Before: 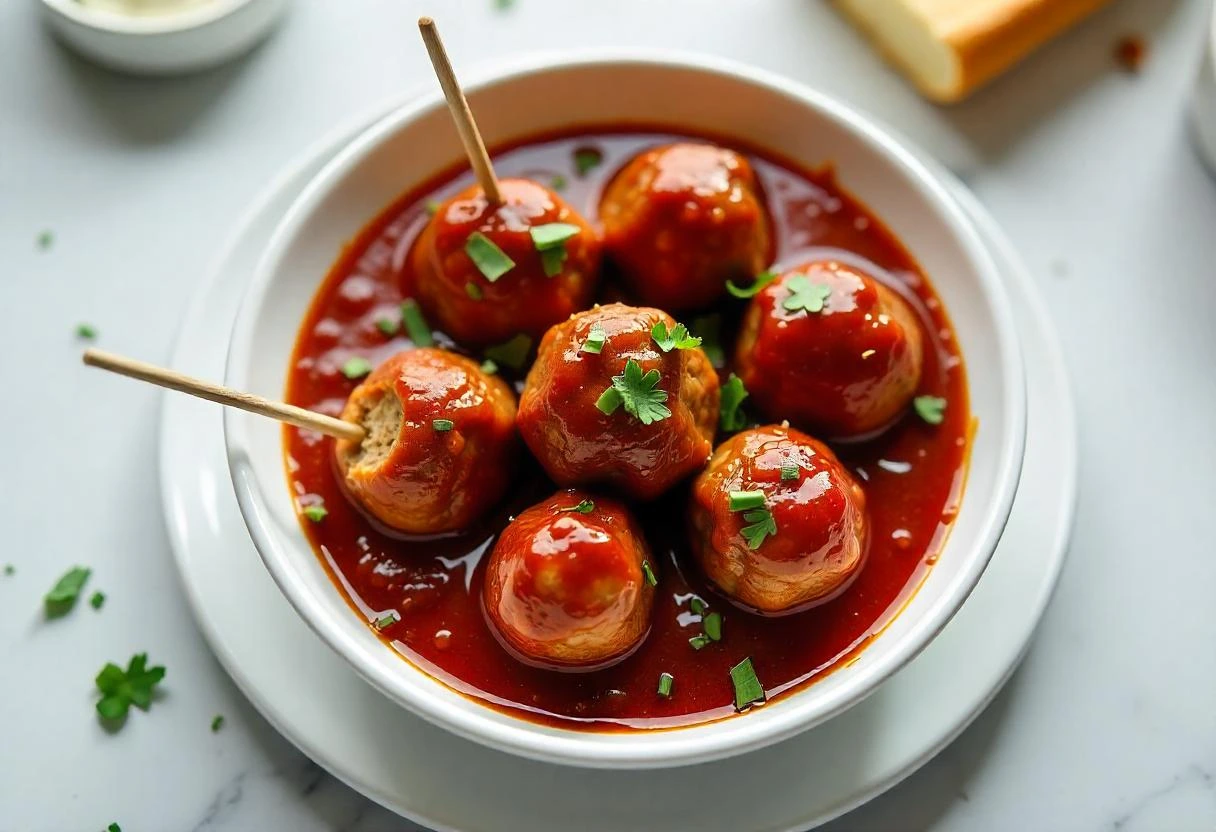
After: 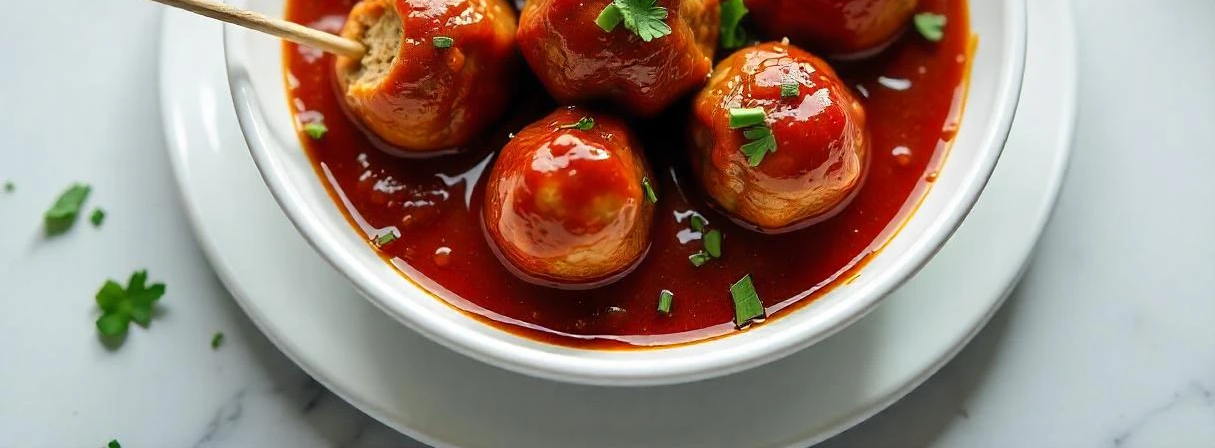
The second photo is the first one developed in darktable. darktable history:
crop and rotate: top 46.091%, right 0.029%
